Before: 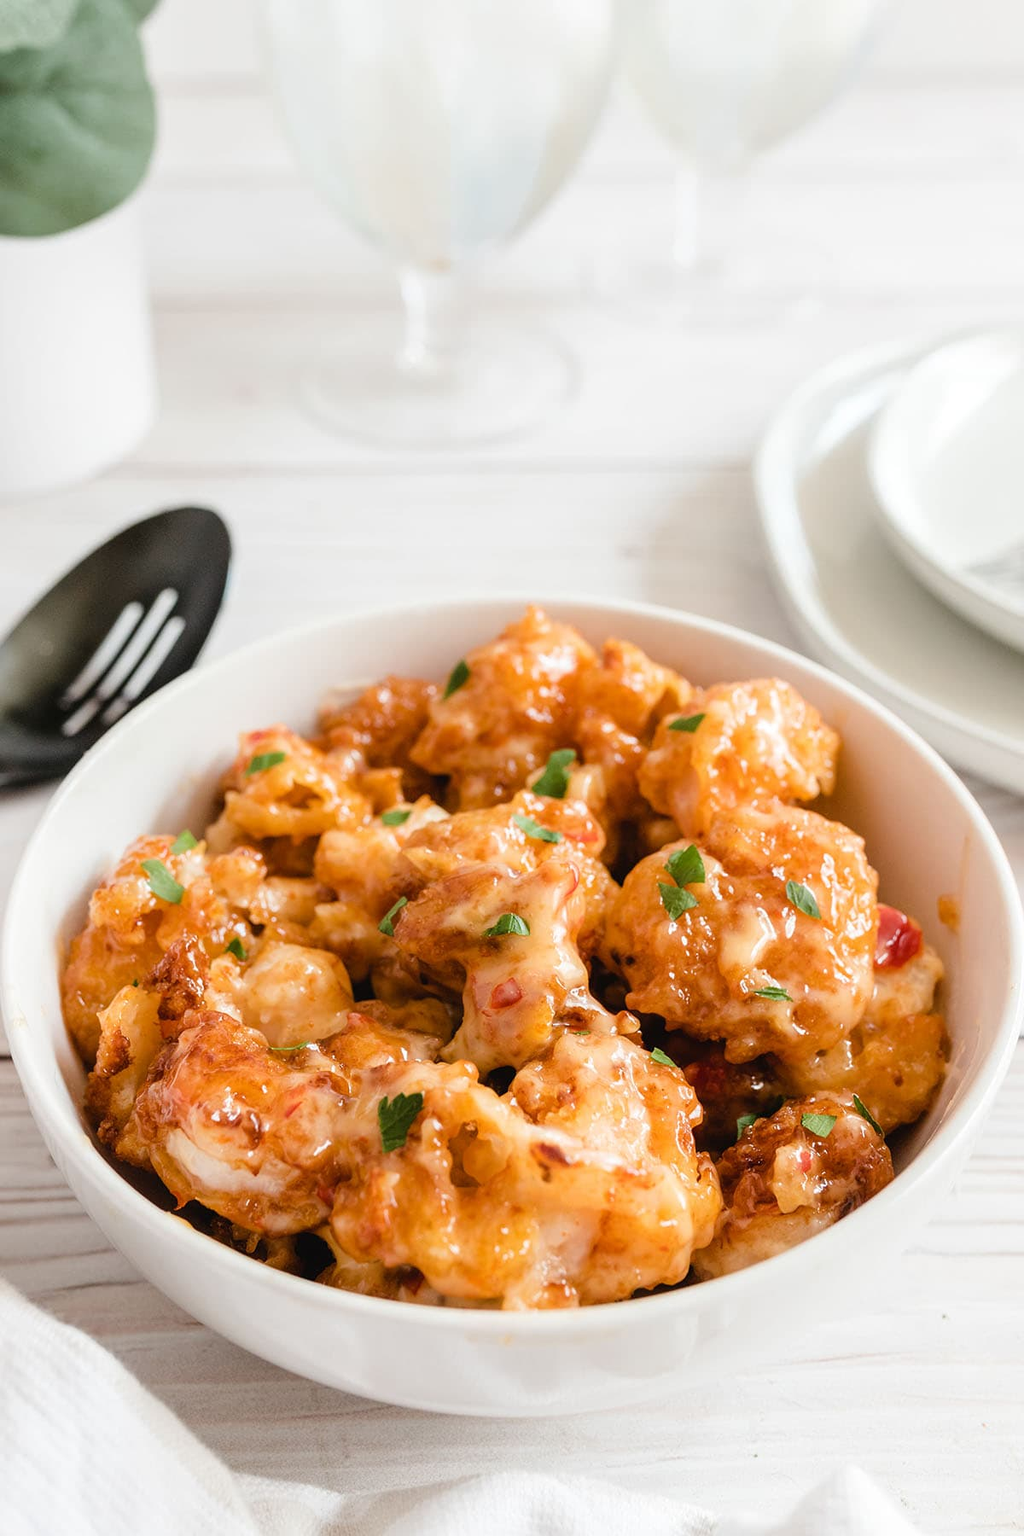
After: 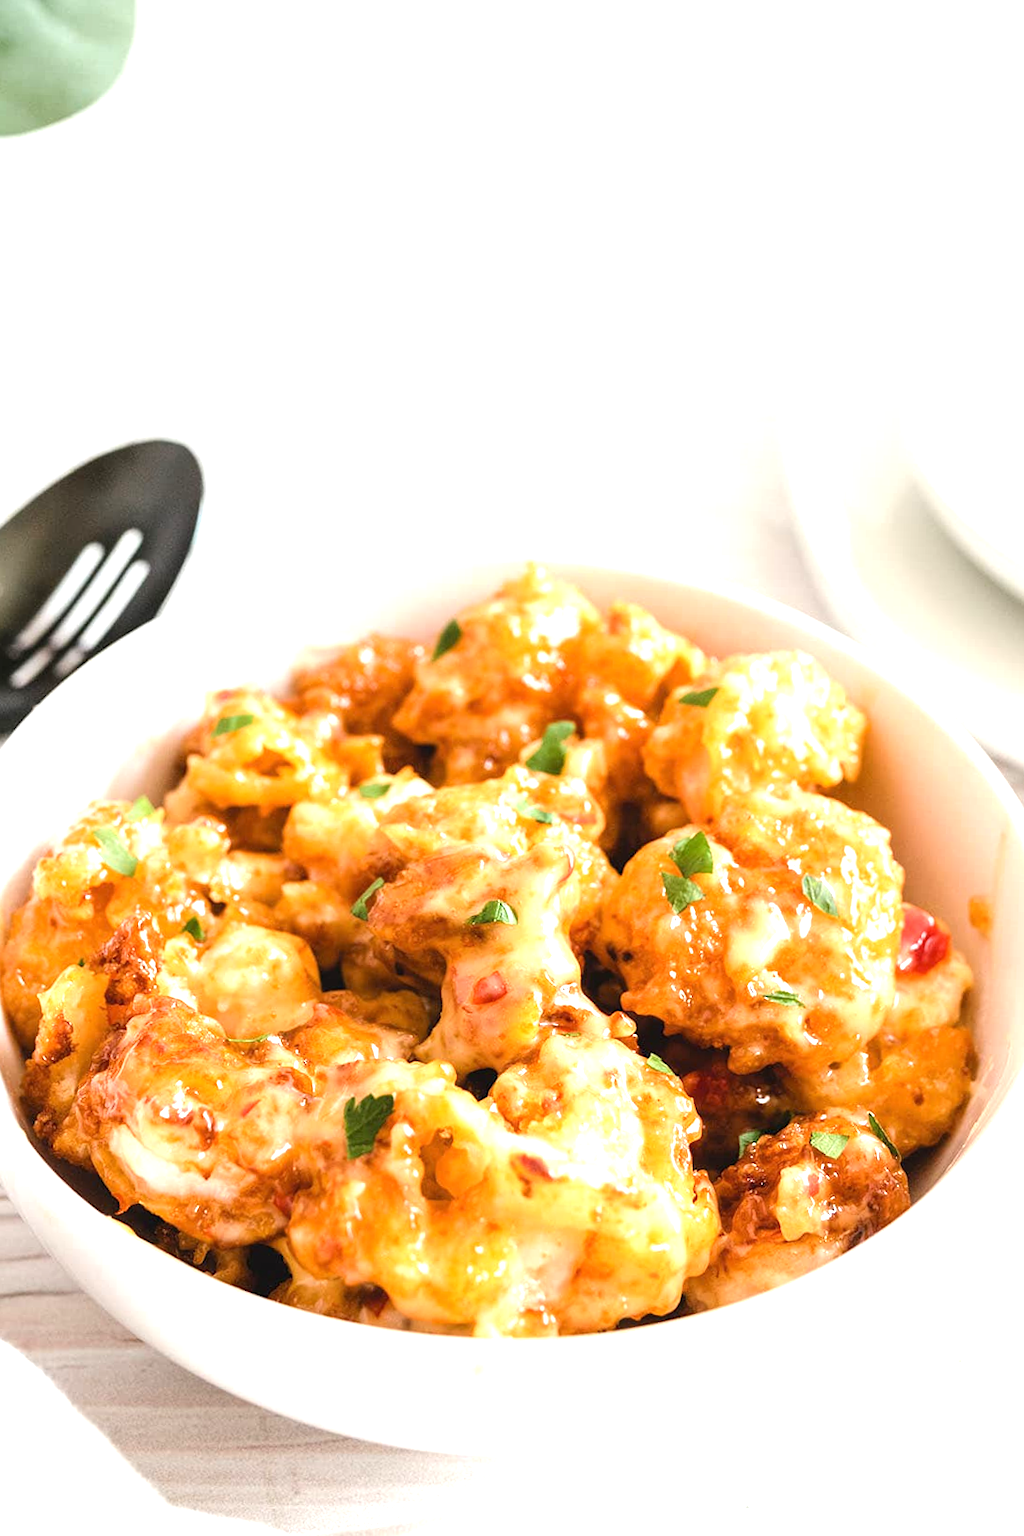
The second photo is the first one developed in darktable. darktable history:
exposure: black level correction 0, exposure 1 EV, compensate exposure bias true, compensate highlight preservation false
crop and rotate: angle -1.96°, left 3.097%, top 4.154%, right 1.586%, bottom 0.529%
